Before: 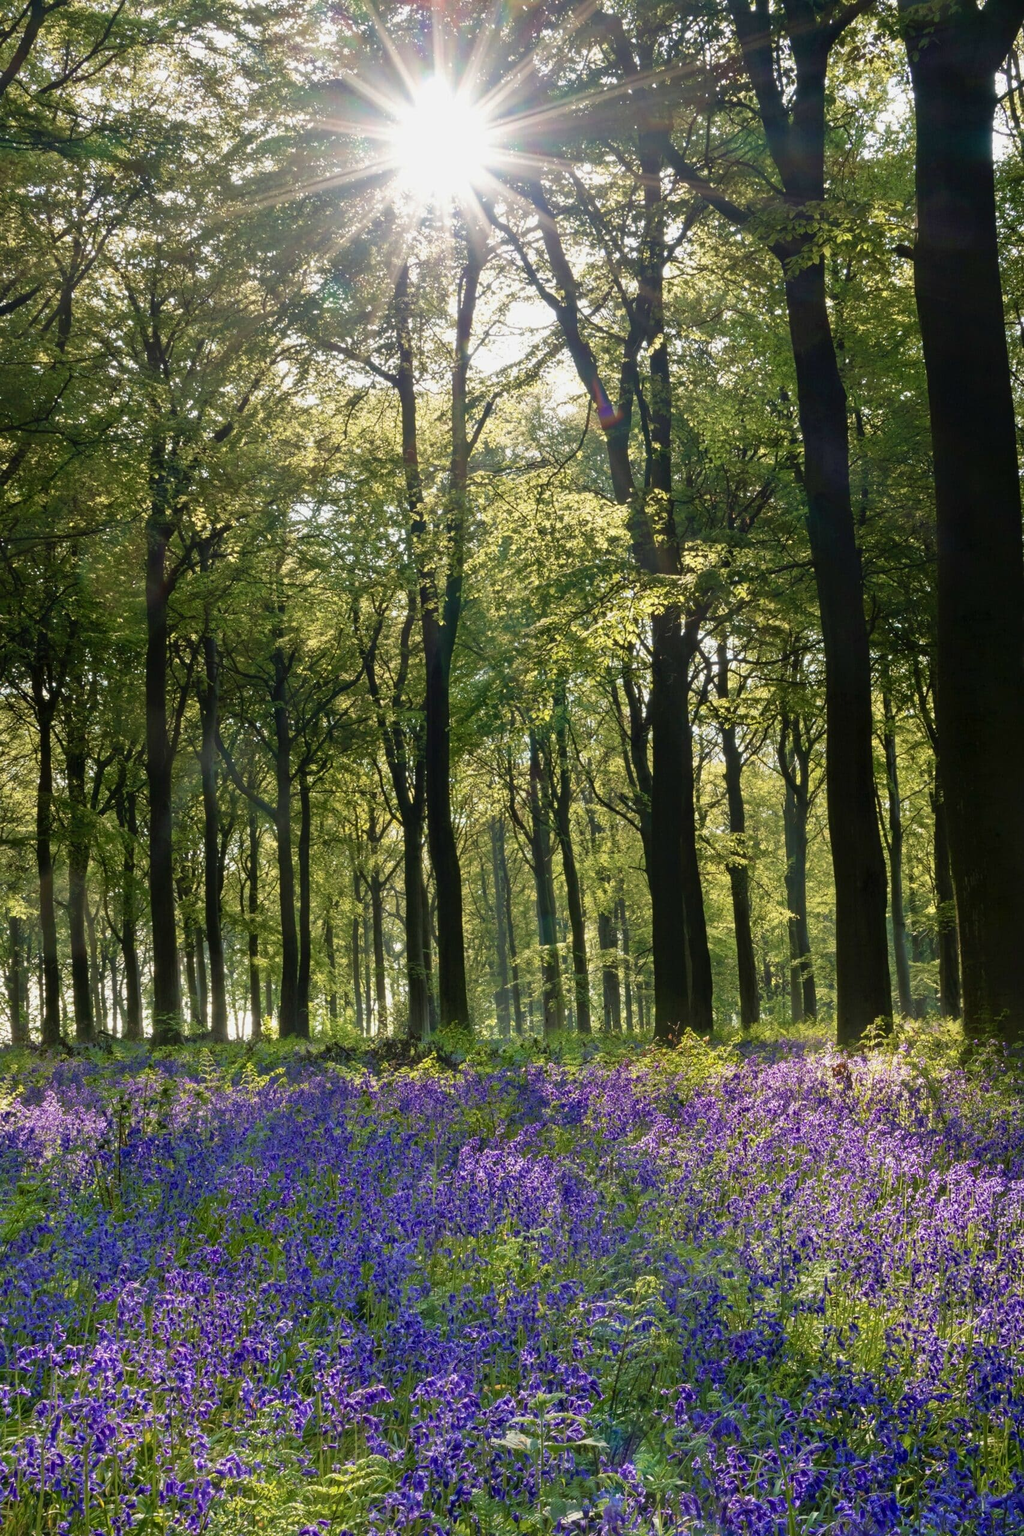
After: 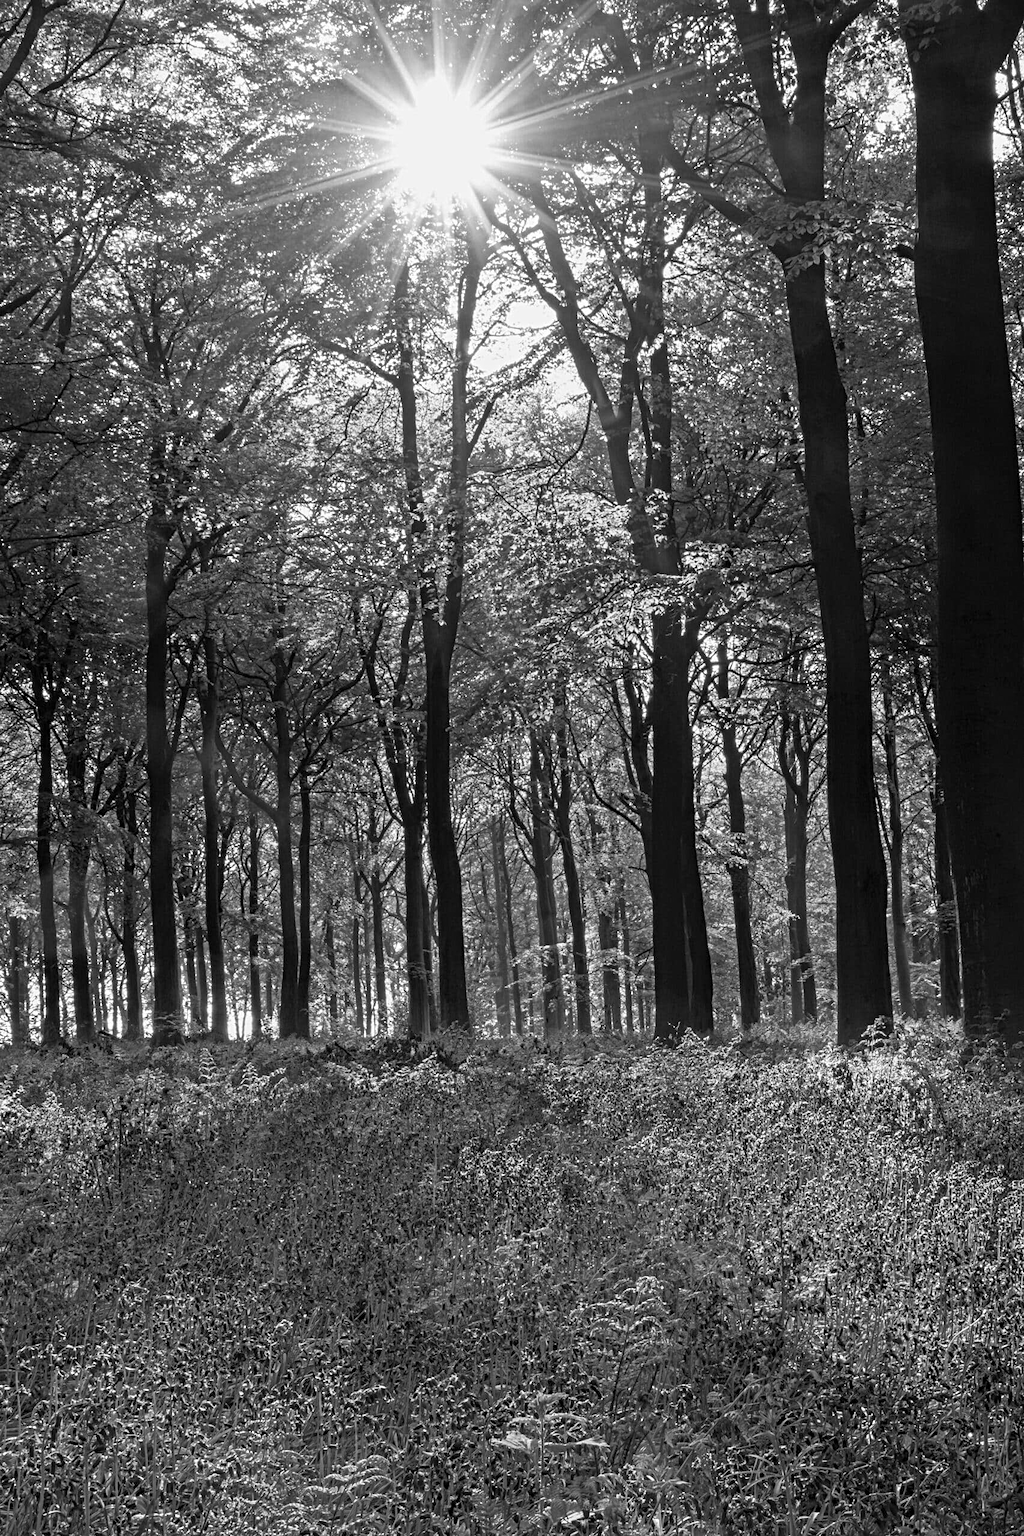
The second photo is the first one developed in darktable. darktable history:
monochrome: a 0, b 0, size 0.5, highlights 0.57
color contrast: green-magenta contrast 0.8, blue-yellow contrast 1.1, unbound 0
contrast equalizer: y [[0.5, 0.5, 0.5, 0.539, 0.64, 0.611], [0.5 ×6], [0.5 ×6], [0 ×6], [0 ×6]]
